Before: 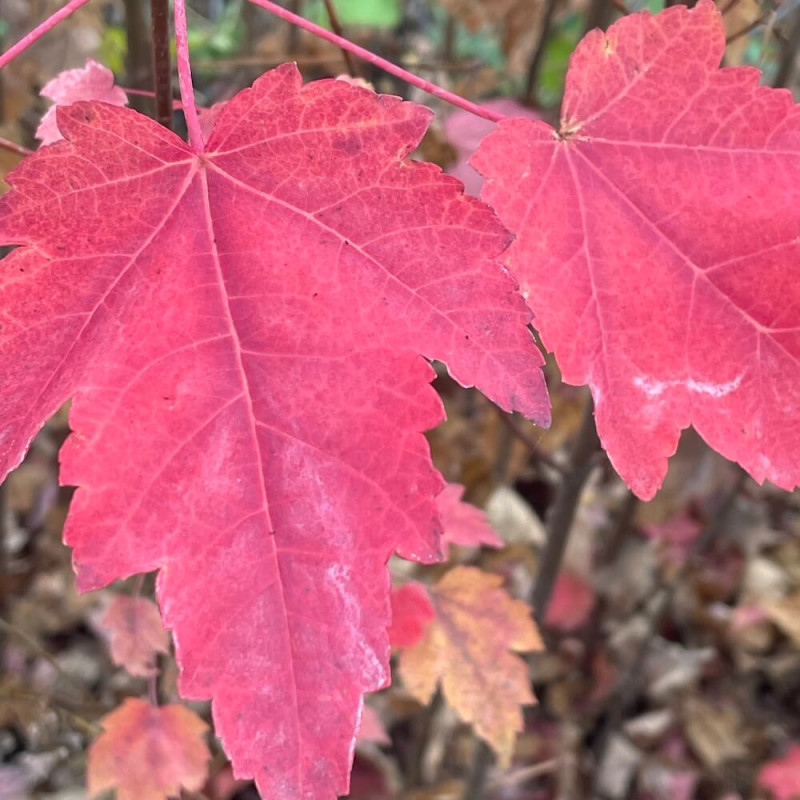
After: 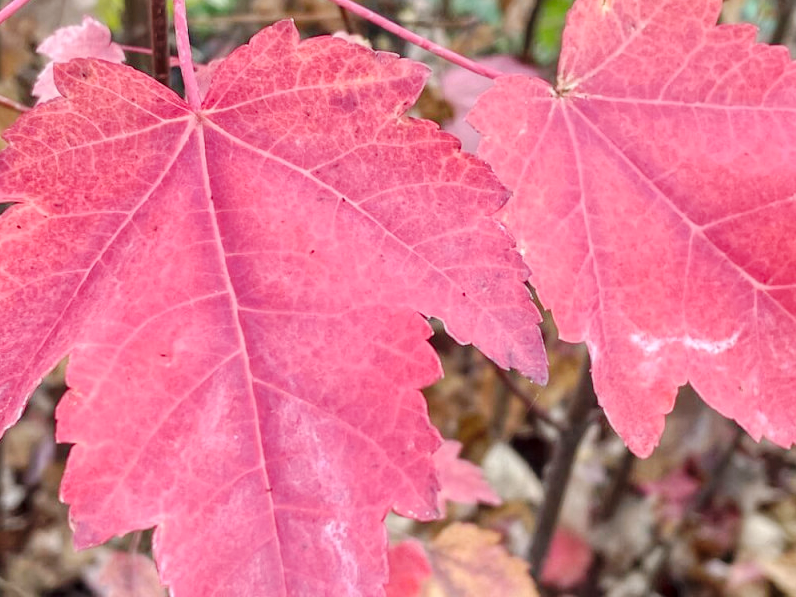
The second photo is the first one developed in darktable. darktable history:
crop: left 0.387%, top 5.469%, bottom 19.809%
tone curve: curves: ch0 [(0, 0) (0.003, 0.02) (0.011, 0.023) (0.025, 0.028) (0.044, 0.045) (0.069, 0.063) (0.1, 0.09) (0.136, 0.122) (0.177, 0.166) (0.224, 0.223) (0.277, 0.297) (0.335, 0.384) (0.399, 0.461) (0.468, 0.549) (0.543, 0.632) (0.623, 0.705) (0.709, 0.772) (0.801, 0.844) (0.898, 0.91) (1, 1)], preserve colors none
local contrast: on, module defaults
